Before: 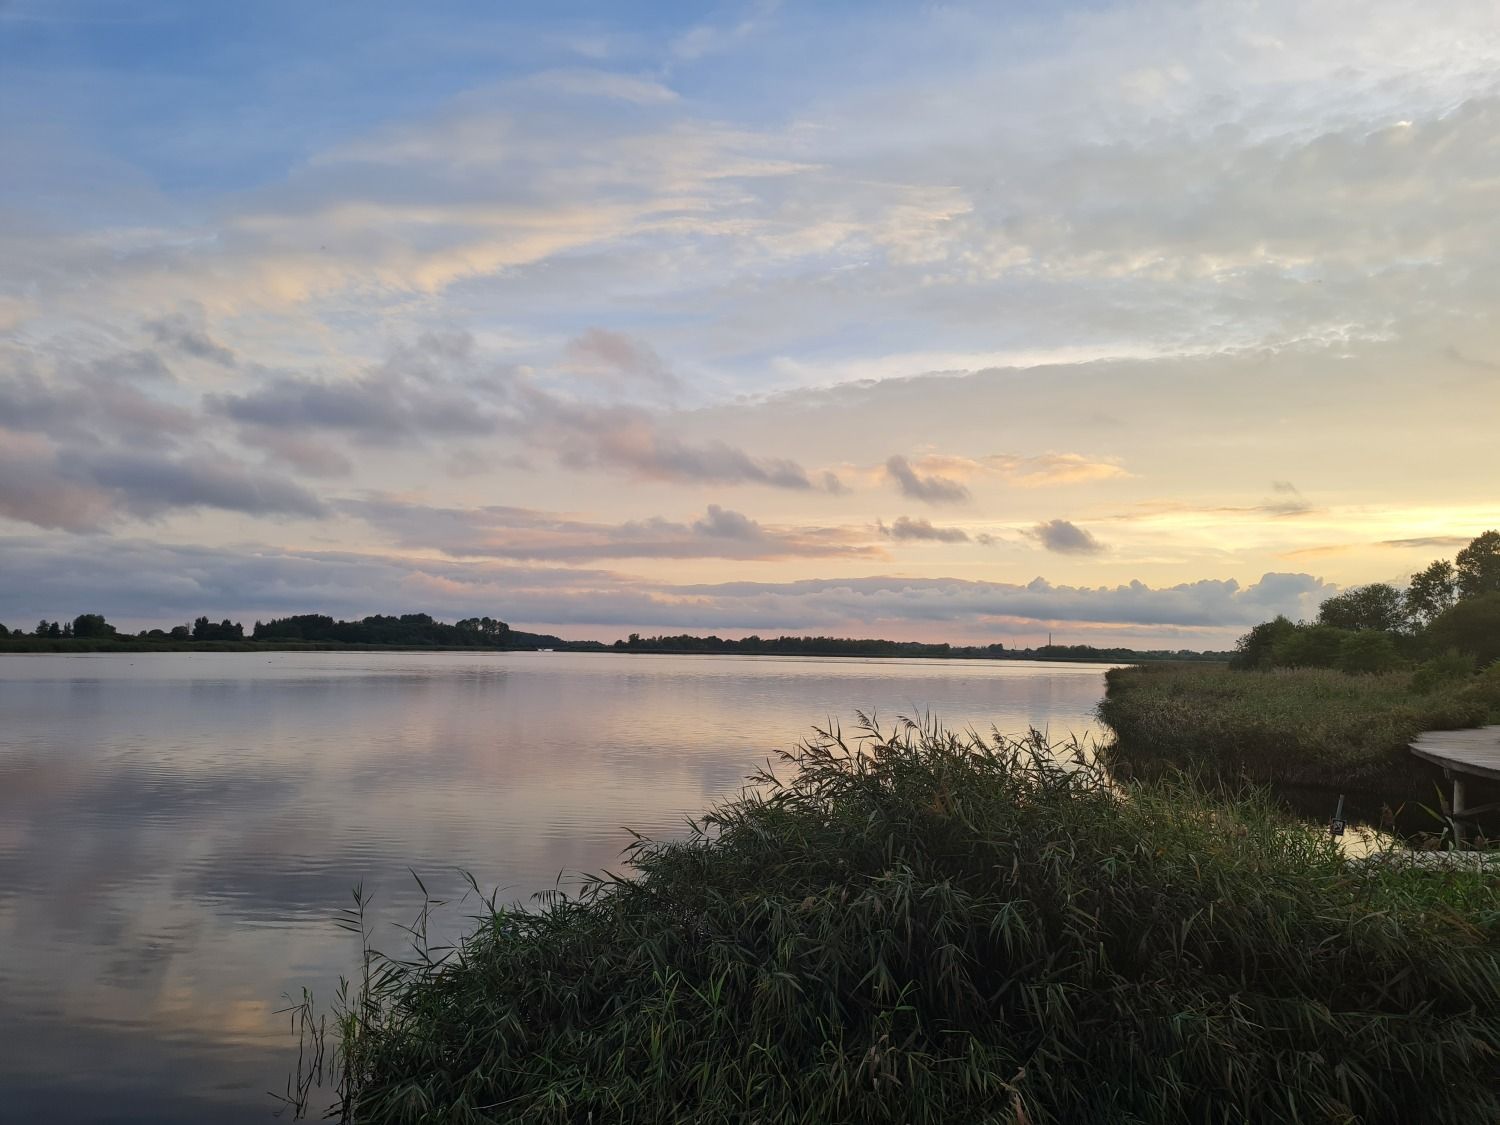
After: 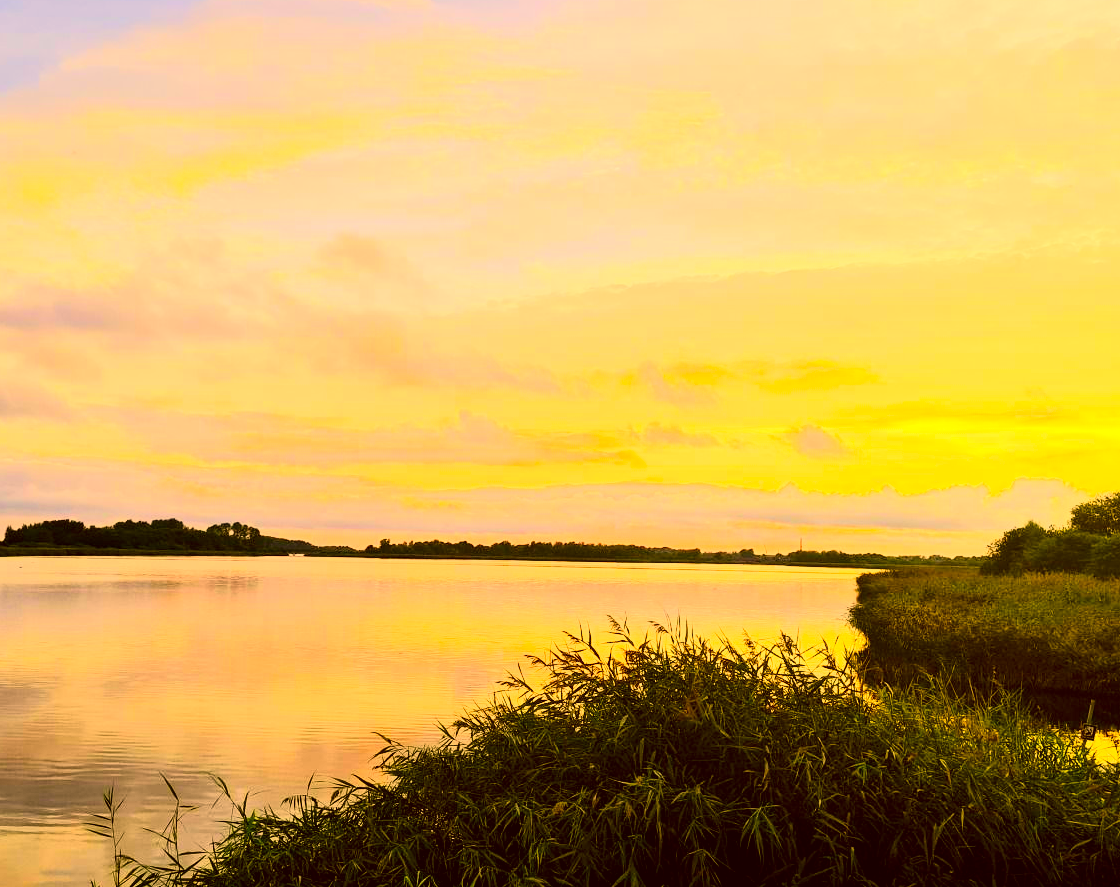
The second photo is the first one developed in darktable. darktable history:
local contrast: highlights 103%, shadows 100%, detail 119%, midtone range 0.2
tone equalizer: -7 EV 0.164 EV, -6 EV 0.604 EV, -5 EV 1.18 EV, -4 EV 1.32 EV, -3 EV 1.15 EV, -2 EV 0.6 EV, -1 EV 0.146 EV, edges refinement/feathering 500, mask exposure compensation -1.57 EV, preserve details no
color correction: highlights a* 10.57, highlights b* 29.83, shadows a* 2.6, shadows b* 18.17, saturation 1.74
exposure: black level correction 0.005, exposure 0.016 EV, compensate exposure bias true, compensate highlight preservation false
crop: left 16.653%, top 8.47%, right 8.629%, bottom 12.597%
base curve: curves: ch0 [(0, 0) (0.257, 0.25) (0.482, 0.586) (0.757, 0.871) (1, 1)]
